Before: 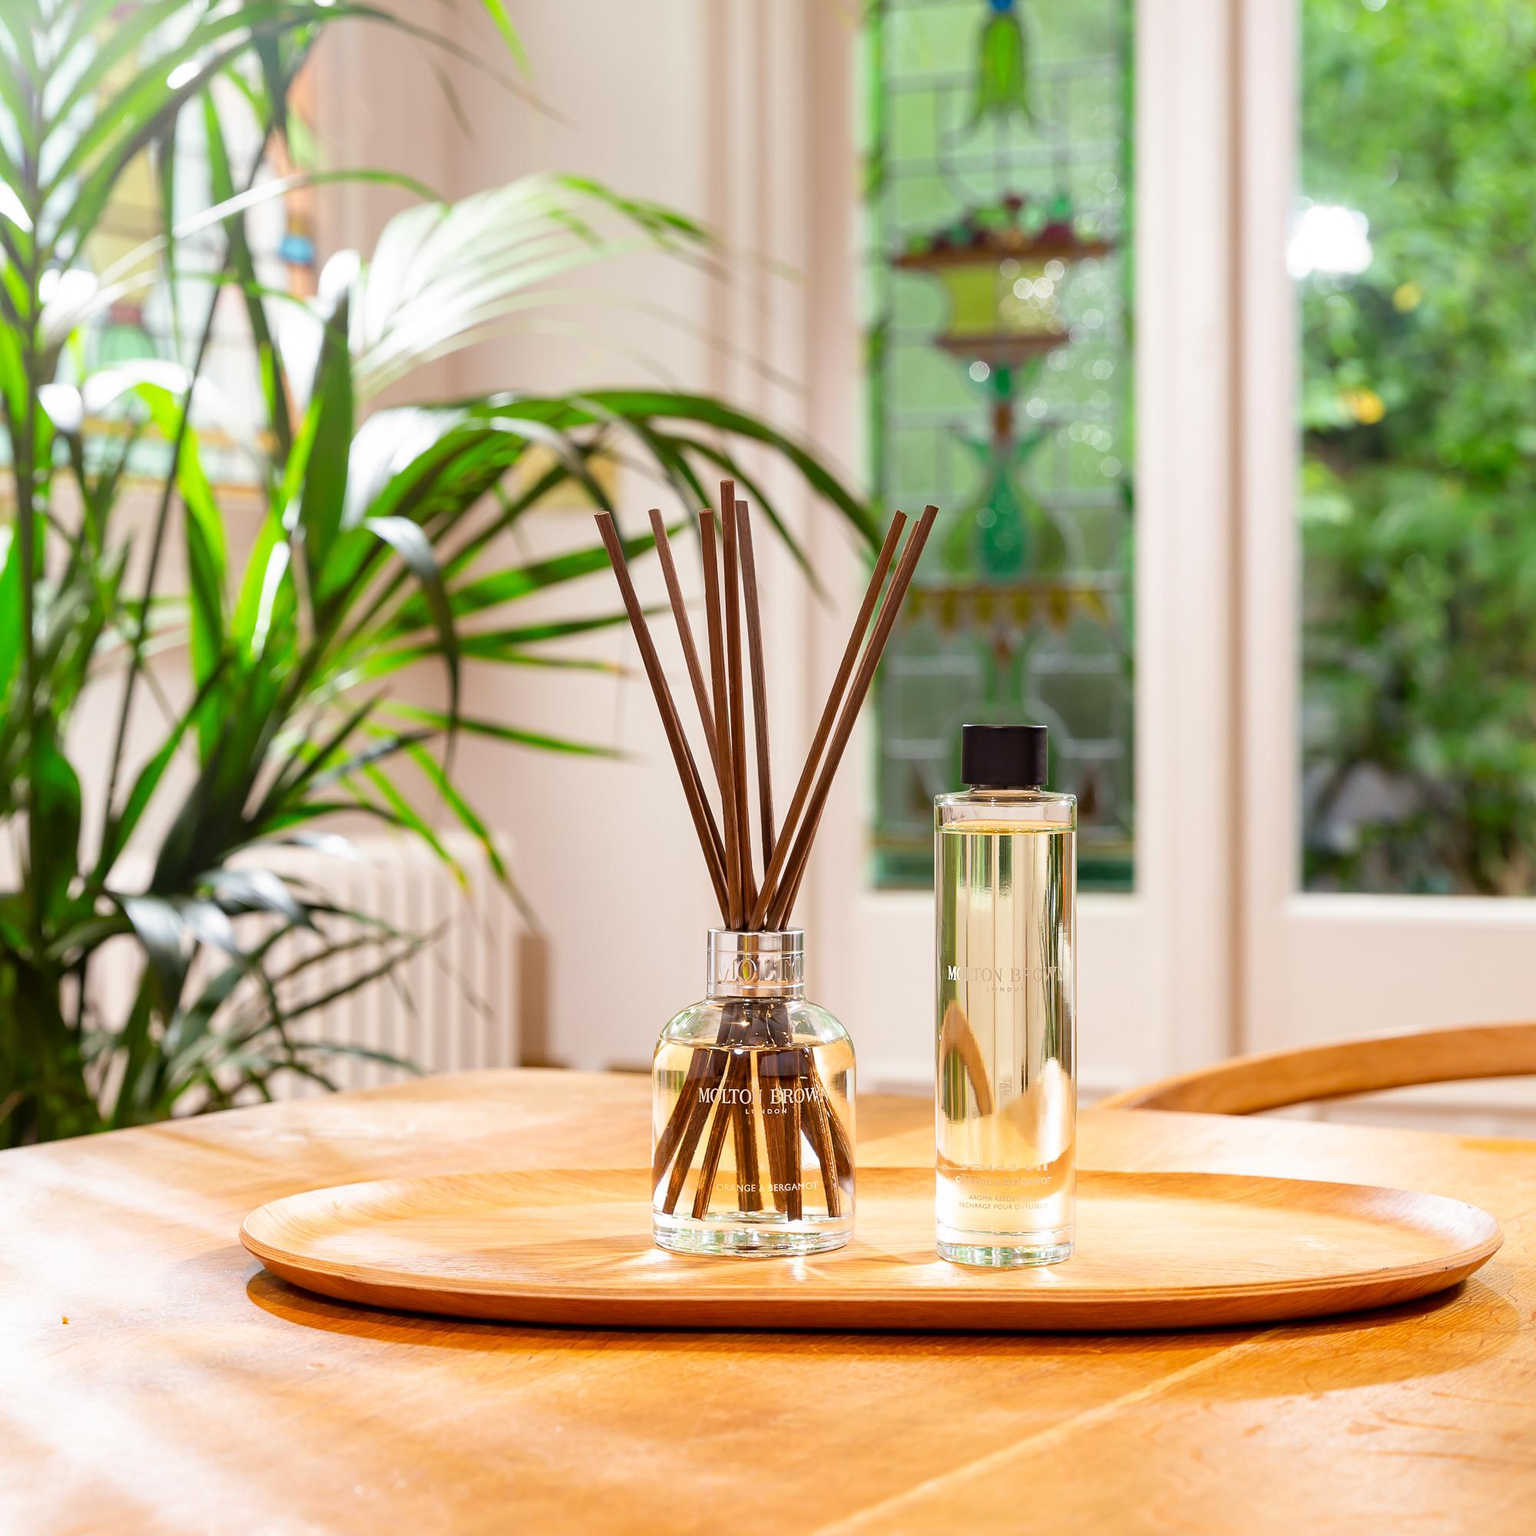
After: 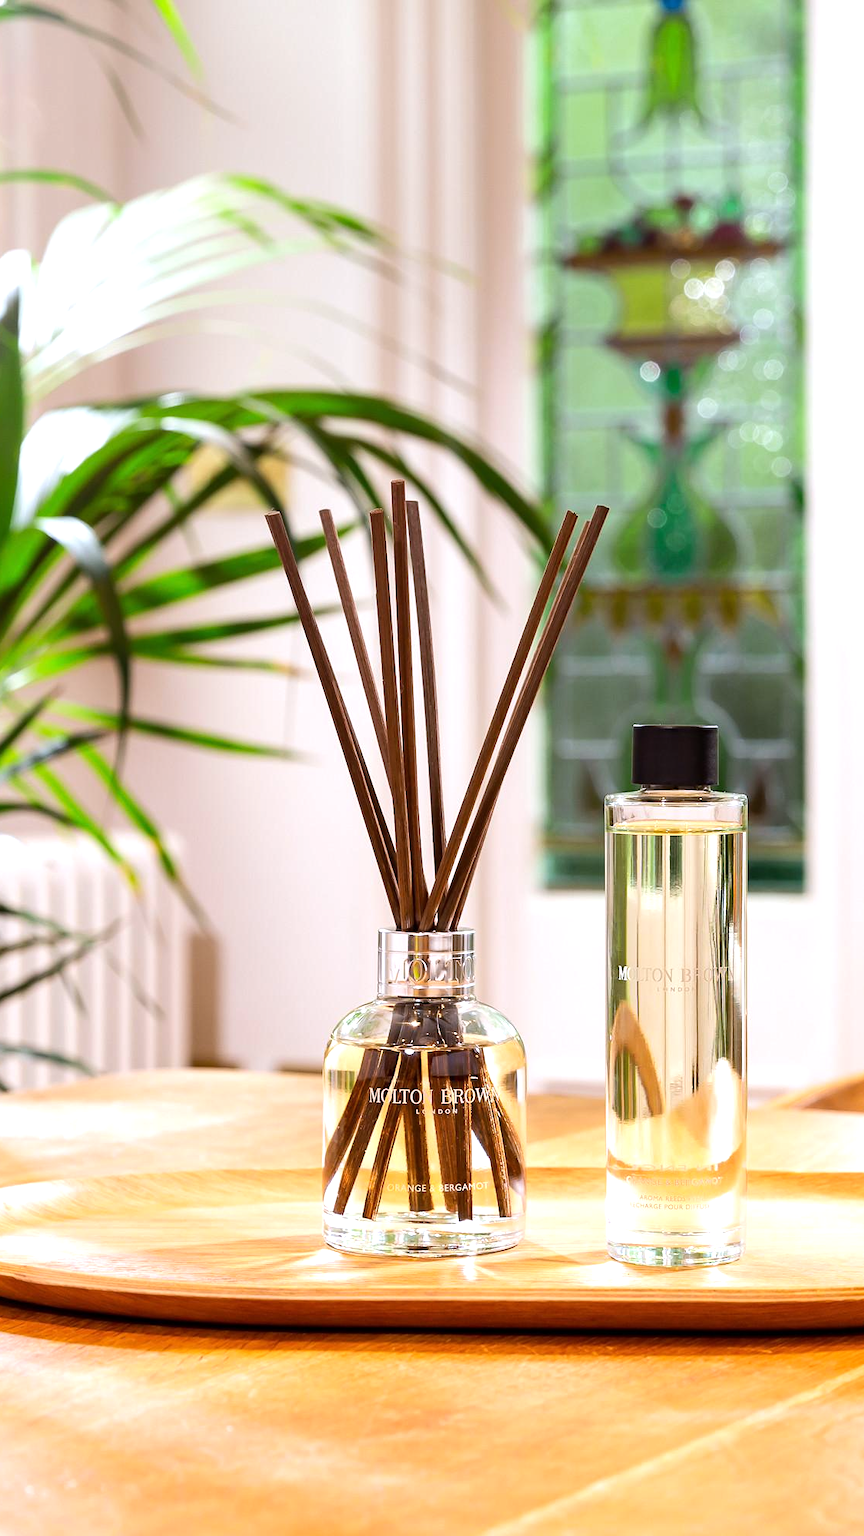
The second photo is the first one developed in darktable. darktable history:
crop: left 21.496%, right 22.254%
tone equalizer: -8 EV -0.417 EV, -7 EV -0.389 EV, -6 EV -0.333 EV, -5 EV -0.222 EV, -3 EV 0.222 EV, -2 EV 0.333 EV, -1 EV 0.389 EV, +0 EV 0.417 EV, edges refinement/feathering 500, mask exposure compensation -1.57 EV, preserve details no
white balance: red 0.984, blue 1.059
